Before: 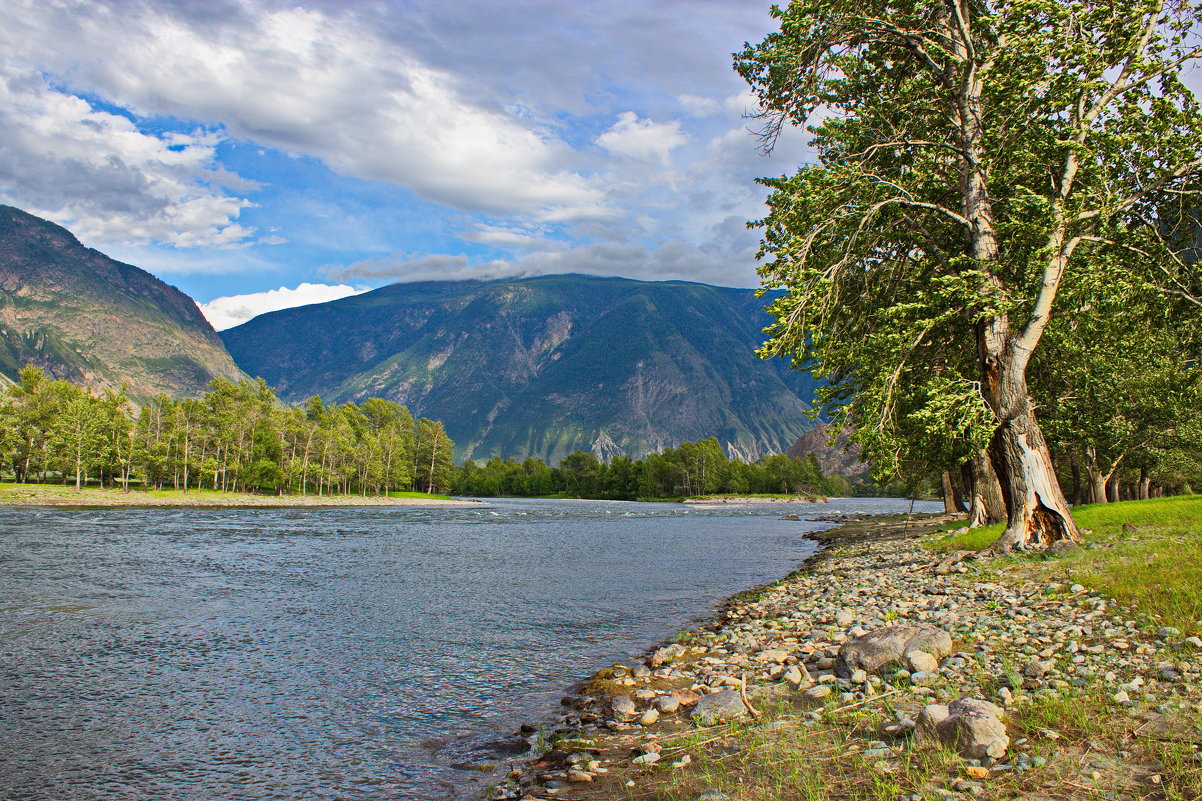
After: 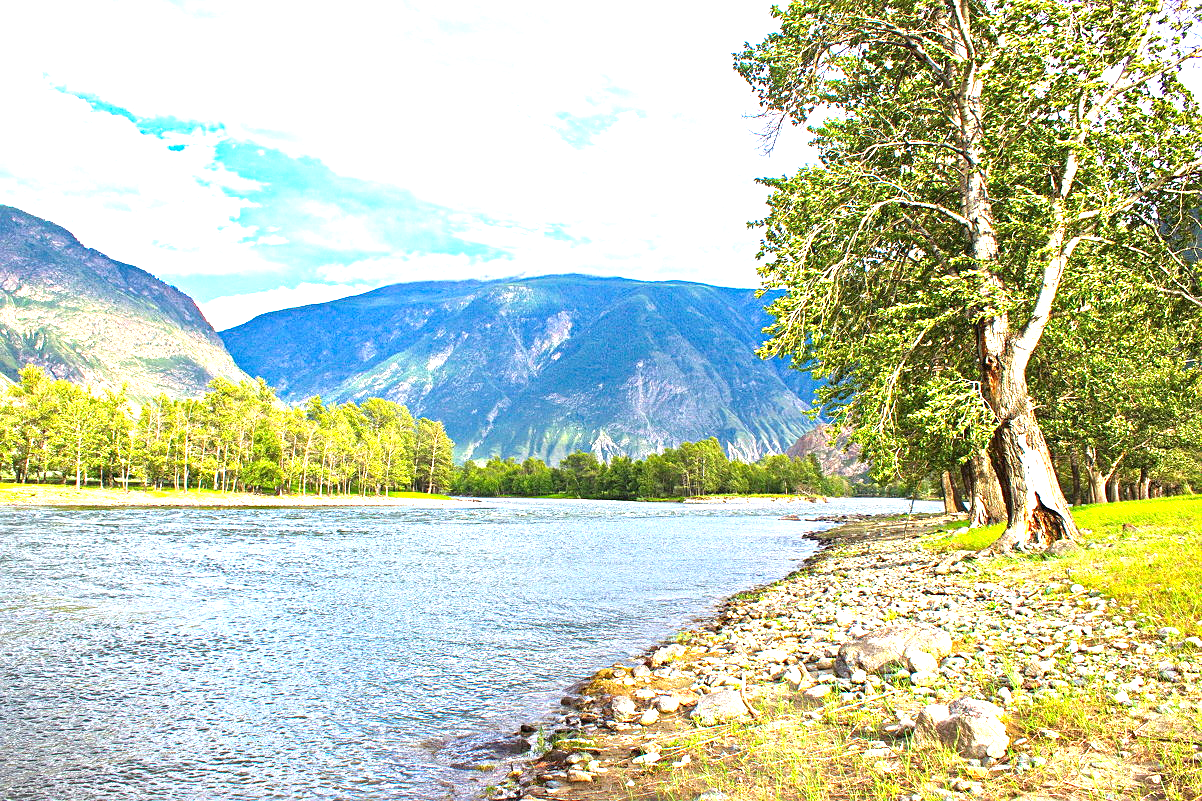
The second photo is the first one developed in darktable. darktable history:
contrast brightness saturation: contrast -0.019, brightness -0.015, saturation 0.043
sharpen: amount 0.21
exposure: exposure 1.991 EV, compensate highlight preservation false
